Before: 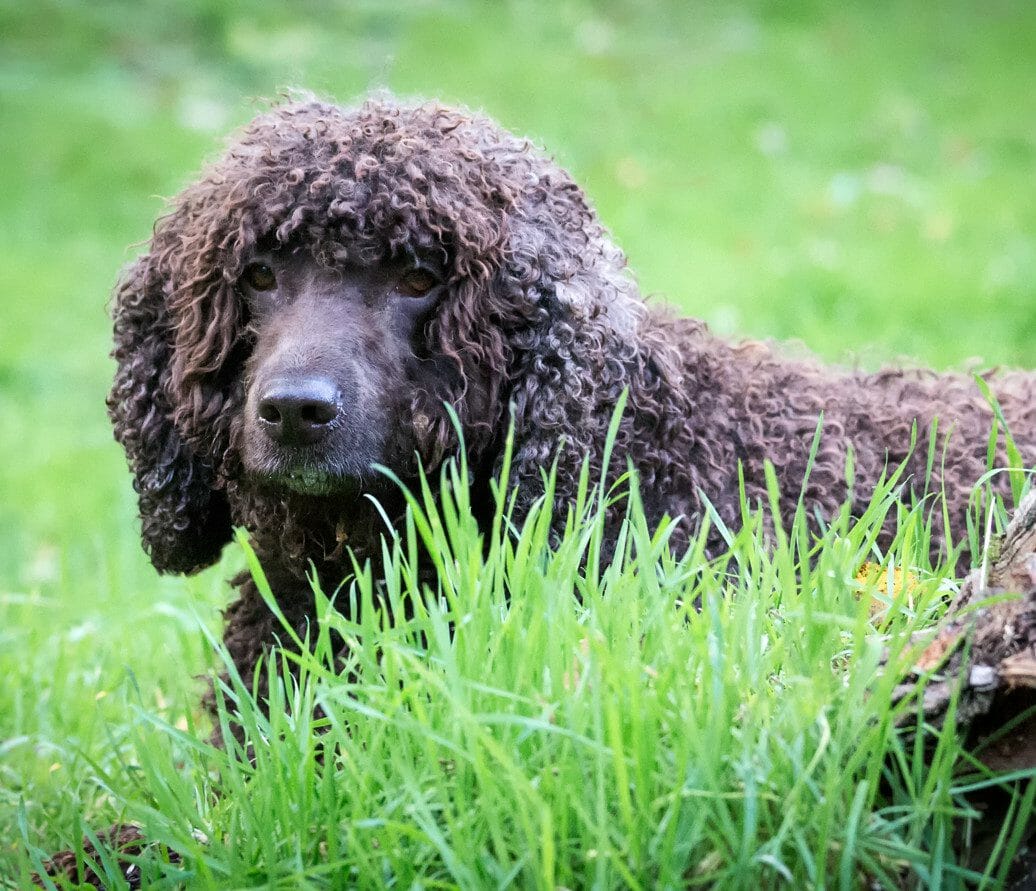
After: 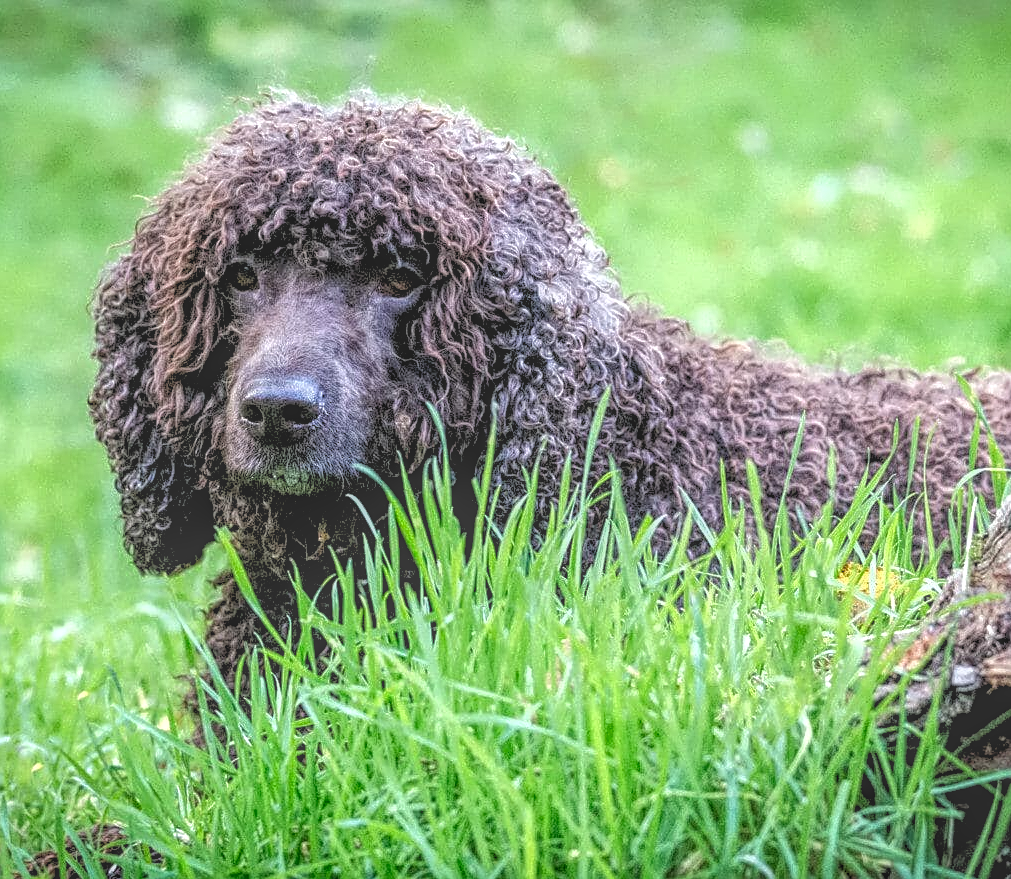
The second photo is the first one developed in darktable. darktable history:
crop and rotate: left 1.774%, right 0.633%, bottom 1.28%
sharpen: on, module defaults
rgb levels: levels [[0.01, 0.419, 0.839], [0, 0.5, 1], [0, 0.5, 1]]
local contrast: highlights 20%, shadows 30%, detail 200%, midtone range 0.2
